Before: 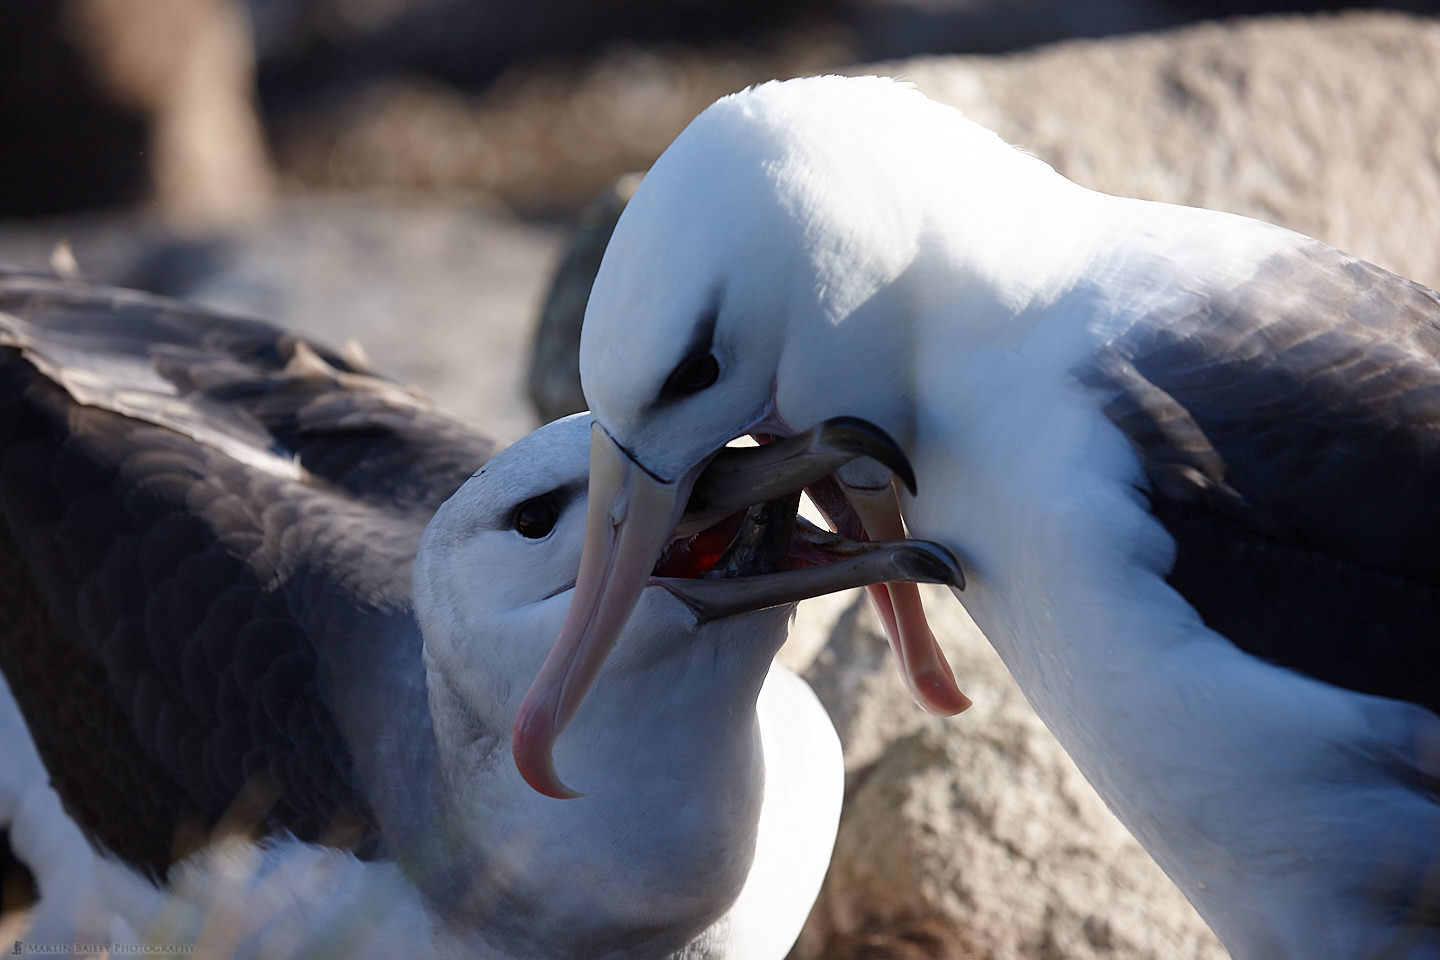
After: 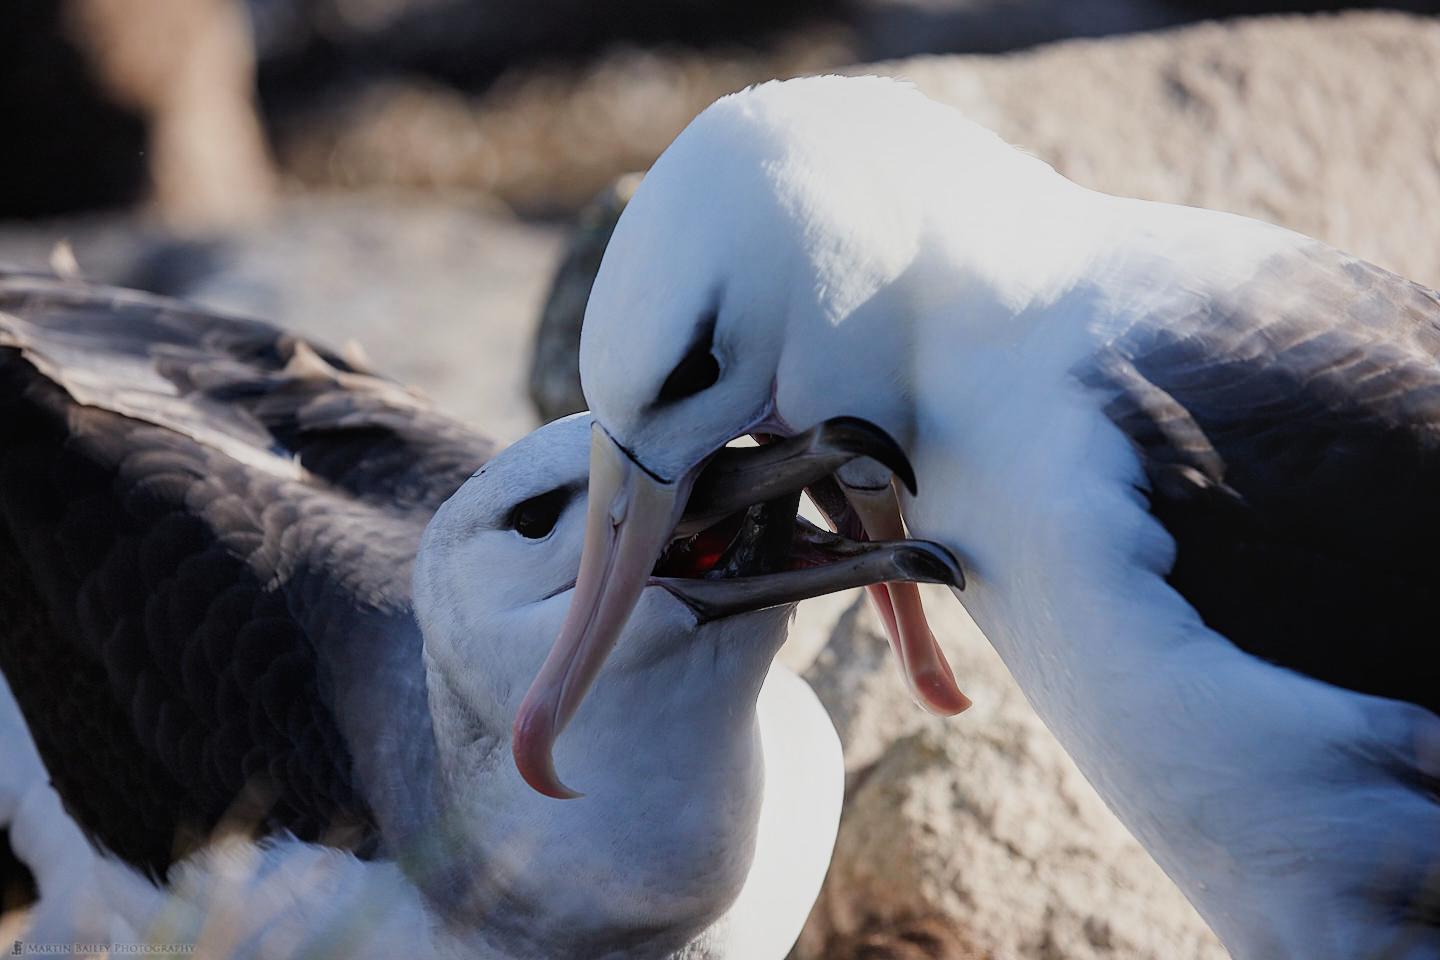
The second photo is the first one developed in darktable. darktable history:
filmic rgb: black relative exposure -7.65 EV, white relative exposure 4.56 EV, hardness 3.61, contrast 1.05
local contrast: detail 110%
exposure: black level correction 0.001, exposure 0.5 EV, compensate exposure bias true, compensate highlight preservation false
